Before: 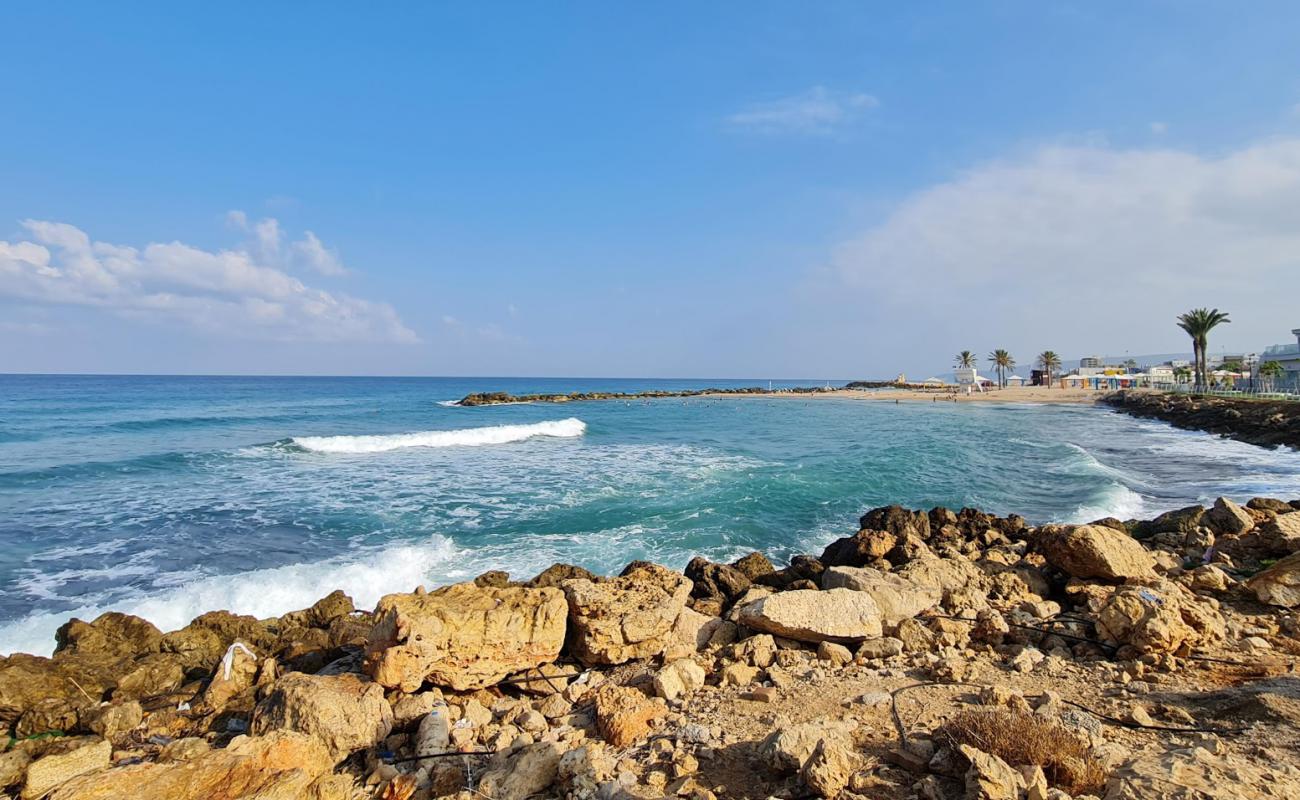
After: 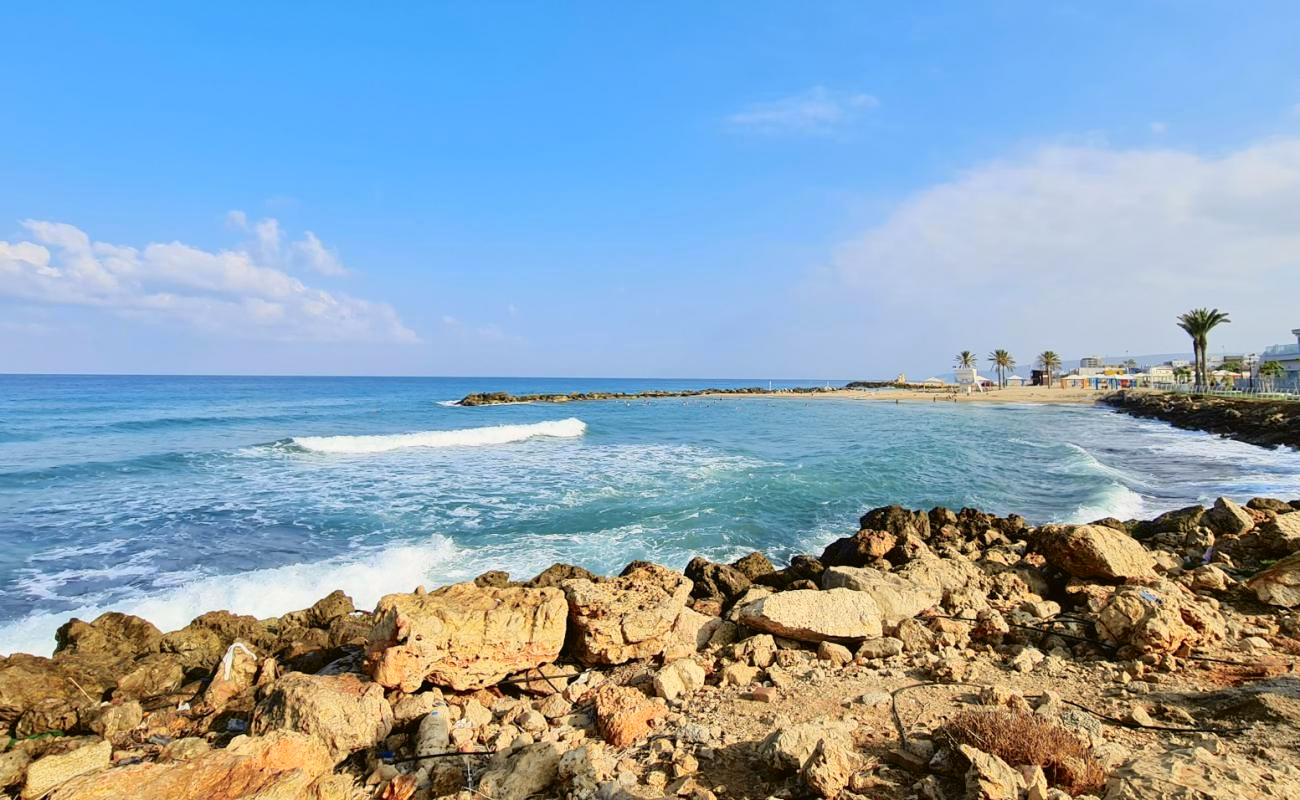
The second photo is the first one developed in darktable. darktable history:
tone curve: curves: ch0 [(0, 0.021) (0.049, 0.044) (0.152, 0.14) (0.328, 0.377) (0.473, 0.543) (0.641, 0.705) (0.85, 0.894) (1, 0.969)]; ch1 [(0, 0) (0.302, 0.331) (0.427, 0.433) (0.472, 0.47) (0.502, 0.503) (0.527, 0.521) (0.564, 0.58) (0.614, 0.626) (0.677, 0.701) (0.859, 0.885) (1, 1)]; ch2 [(0, 0) (0.33, 0.301) (0.447, 0.44) (0.487, 0.496) (0.502, 0.516) (0.535, 0.563) (0.565, 0.593) (0.618, 0.628) (1, 1)], color space Lab, independent channels, preserve colors none
